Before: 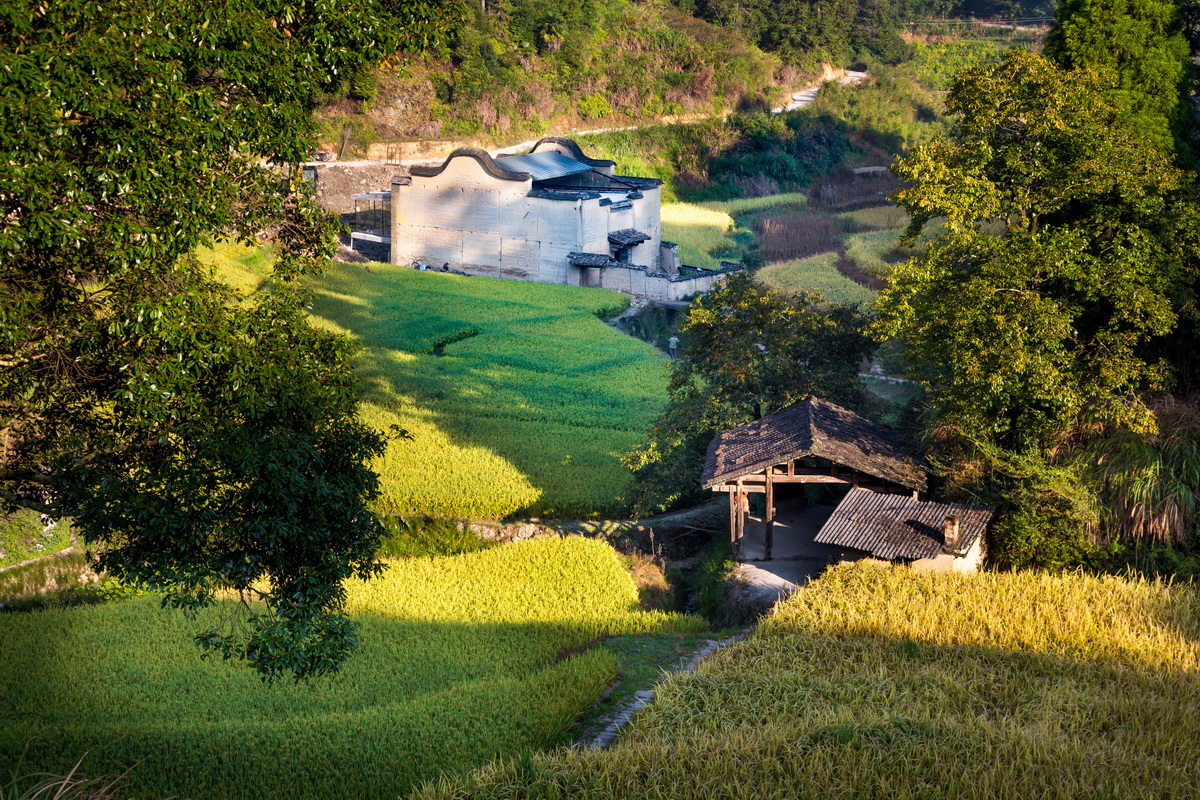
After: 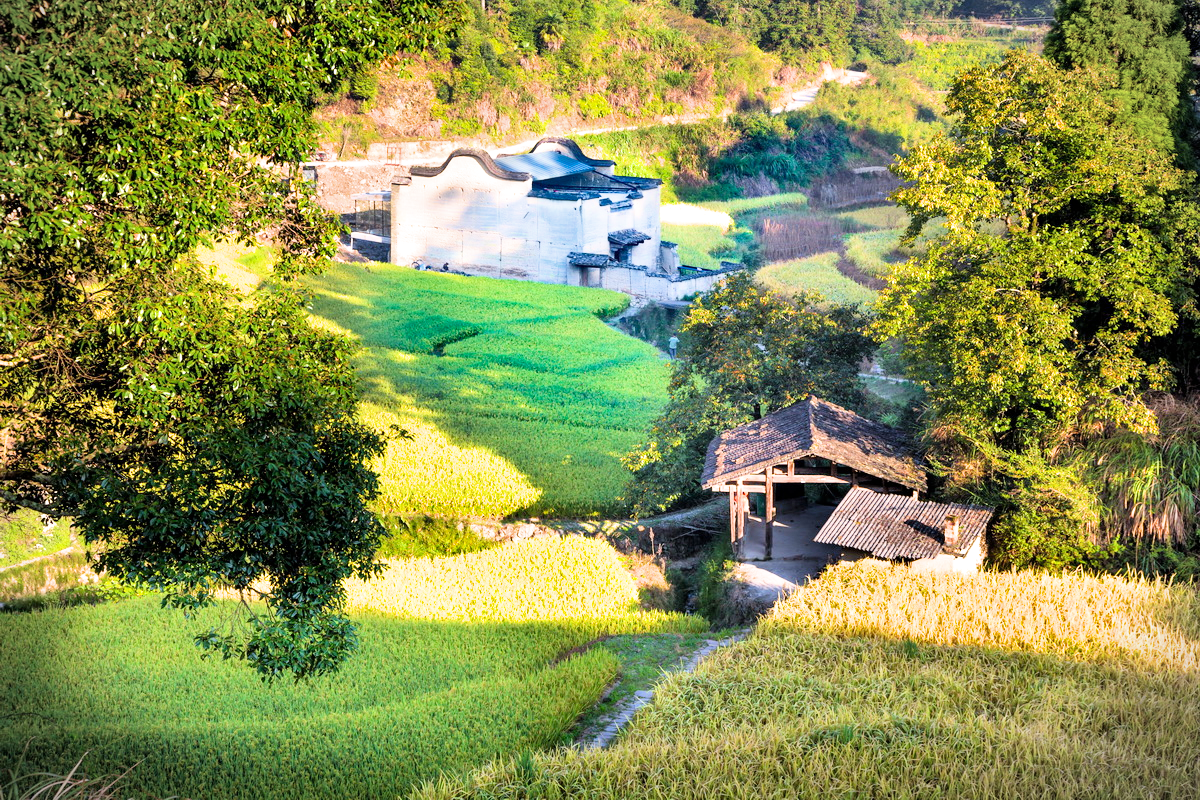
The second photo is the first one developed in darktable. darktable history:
exposure: black level correction 0, exposure 1.679 EV, compensate exposure bias true, compensate highlight preservation false
vignetting: fall-off start 99.63%, width/height ratio 1.303, unbound false
filmic rgb: black relative exposure -7.65 EV, white relative exposure 4.56 EV, threshold 3.06 EV, hardness 3.61, color science v6 (2022), enable highlight reconstruction true
shadows and highlights: white point adjustment 0.057, soften with gaussian
